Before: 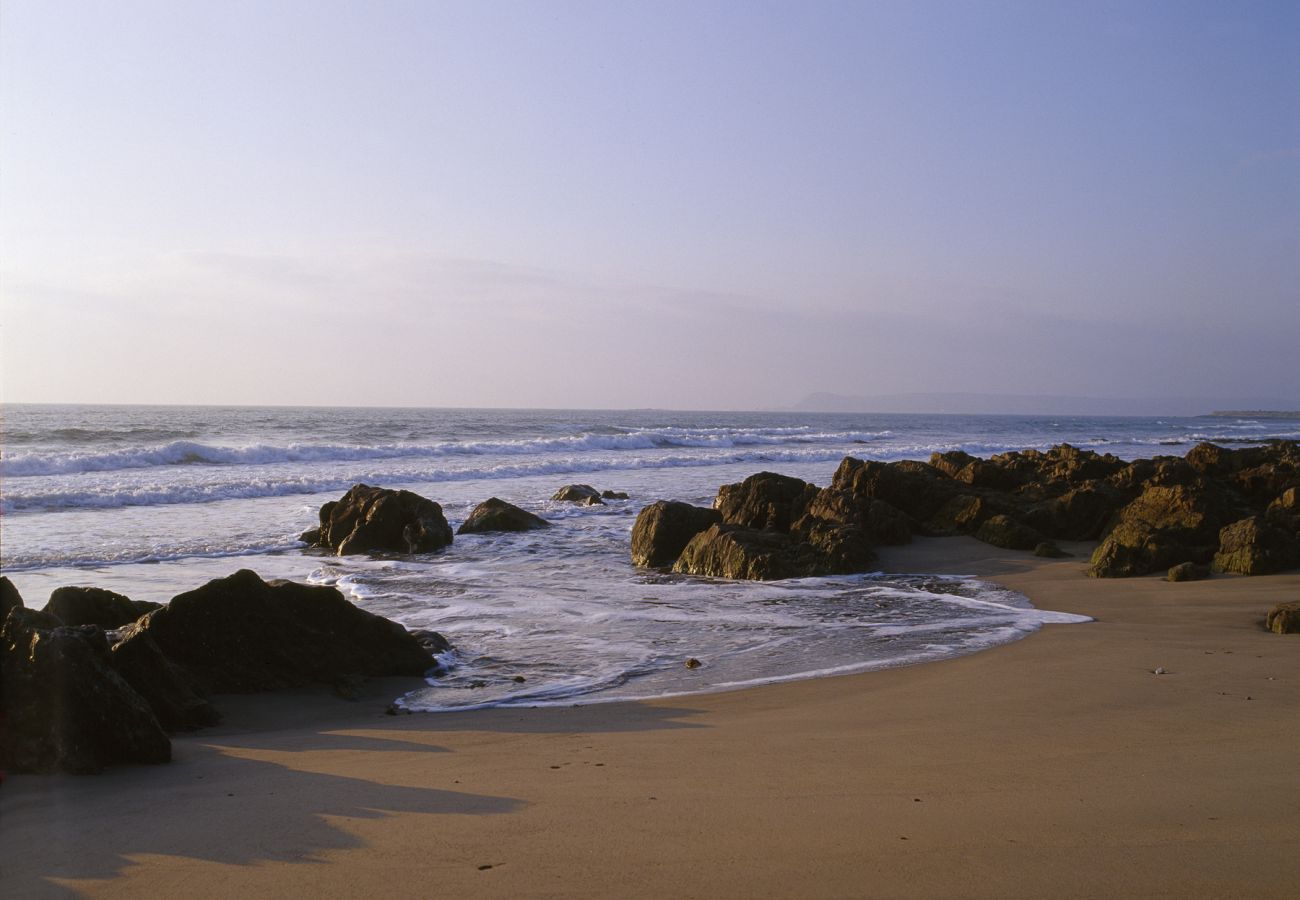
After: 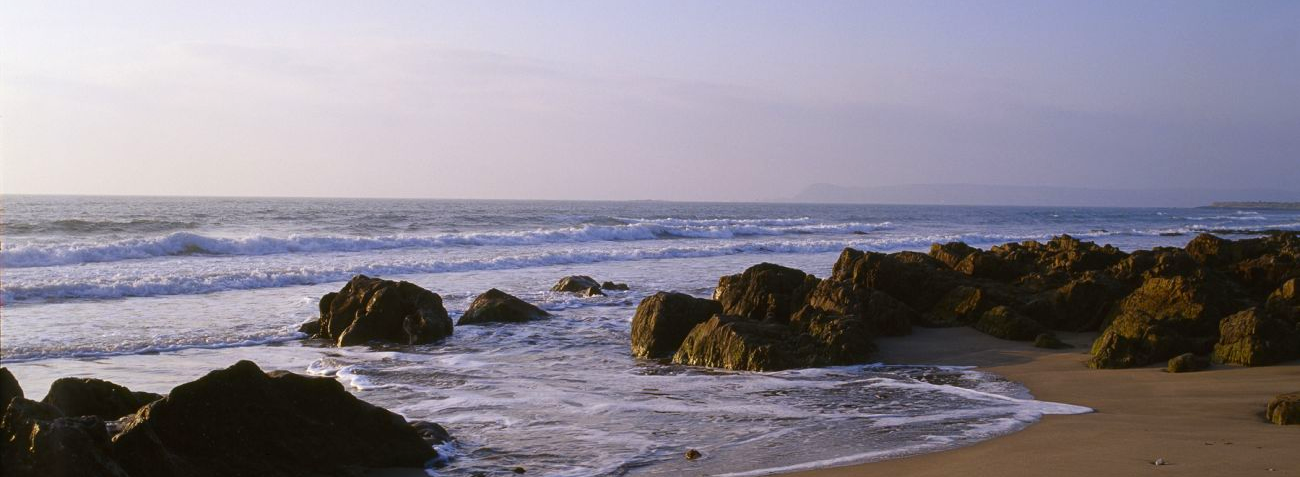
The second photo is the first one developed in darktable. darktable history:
crop and rotate: top 23.232%, bottom 23.767%
contrast brightness saturation: contrast 0.084, saturation 0.2
